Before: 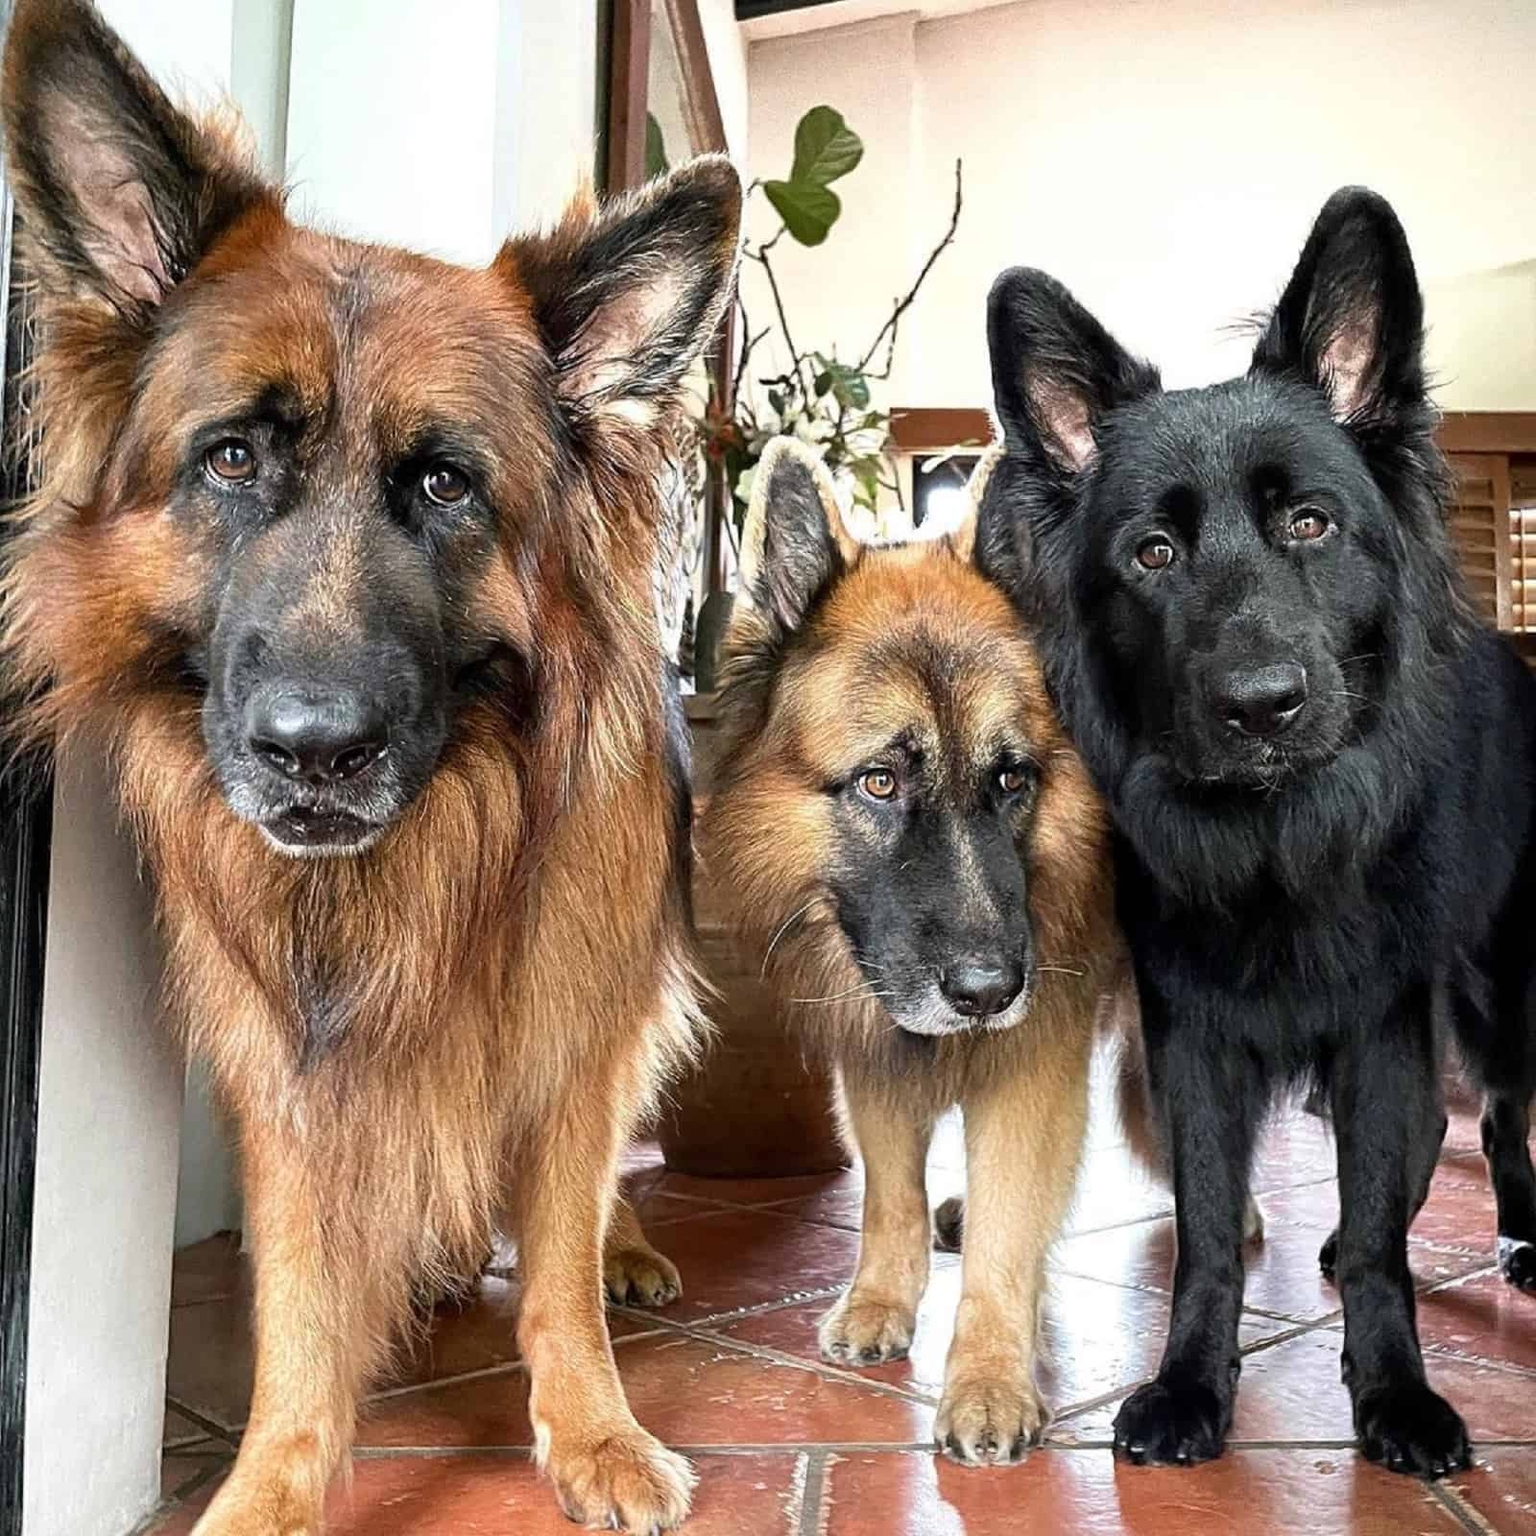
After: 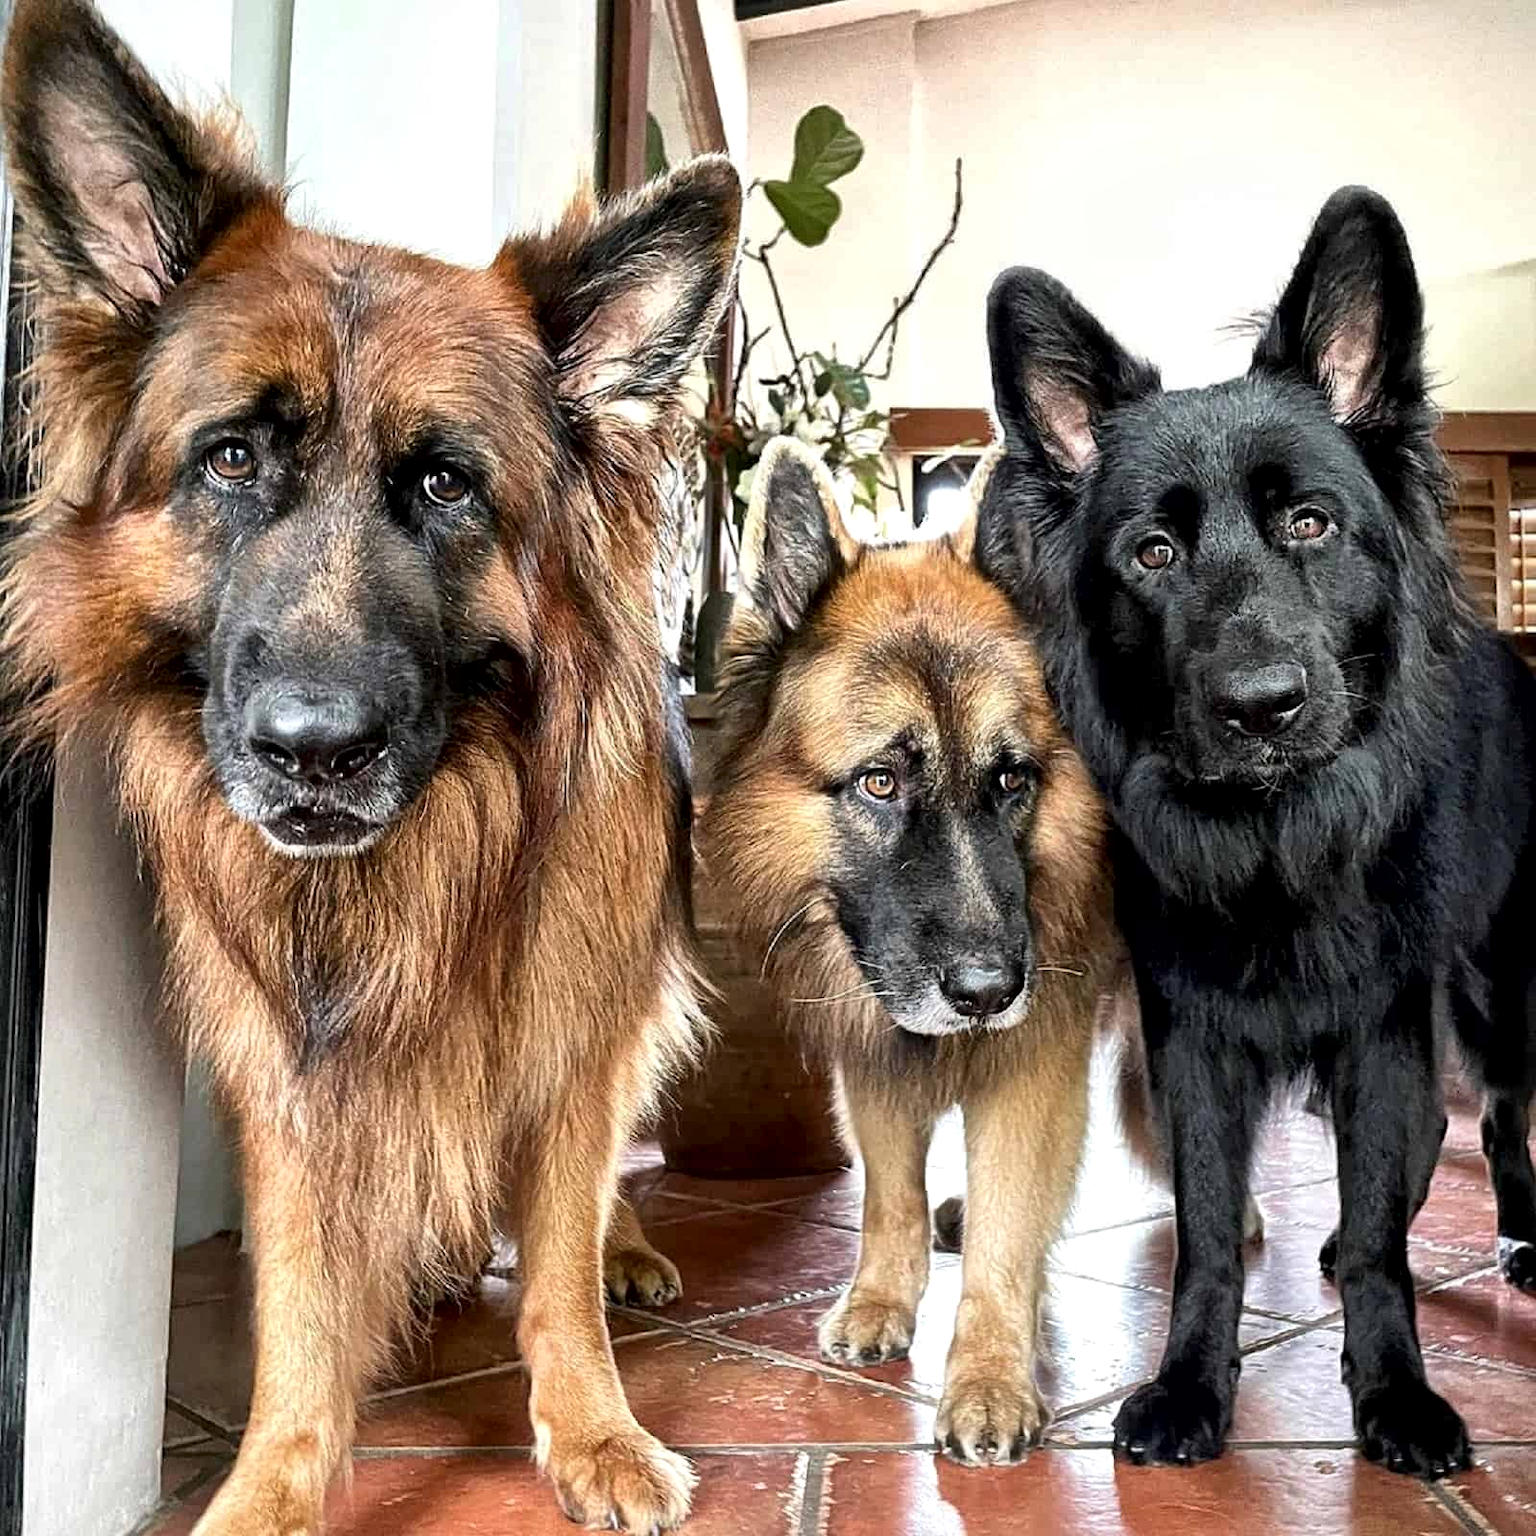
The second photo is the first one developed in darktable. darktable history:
local contrast: mode bilateral grid, contrast 19, coarseness 51, detail 172%, midtone range 0.2
